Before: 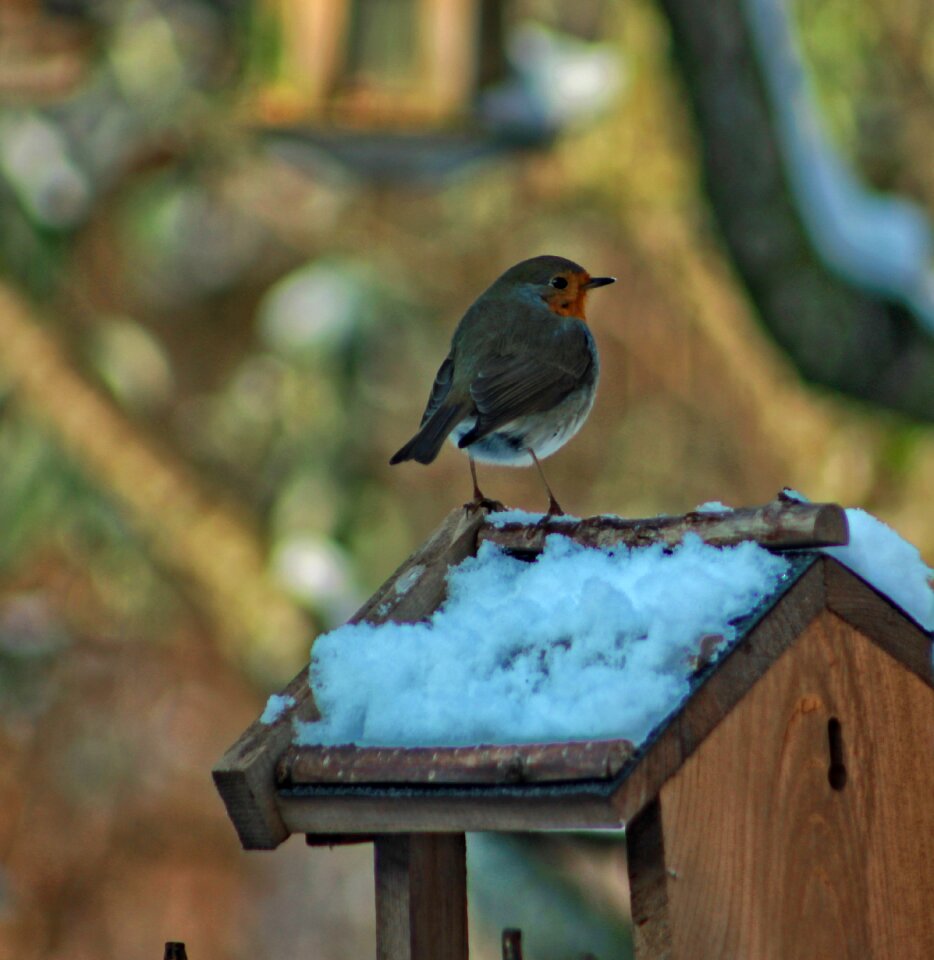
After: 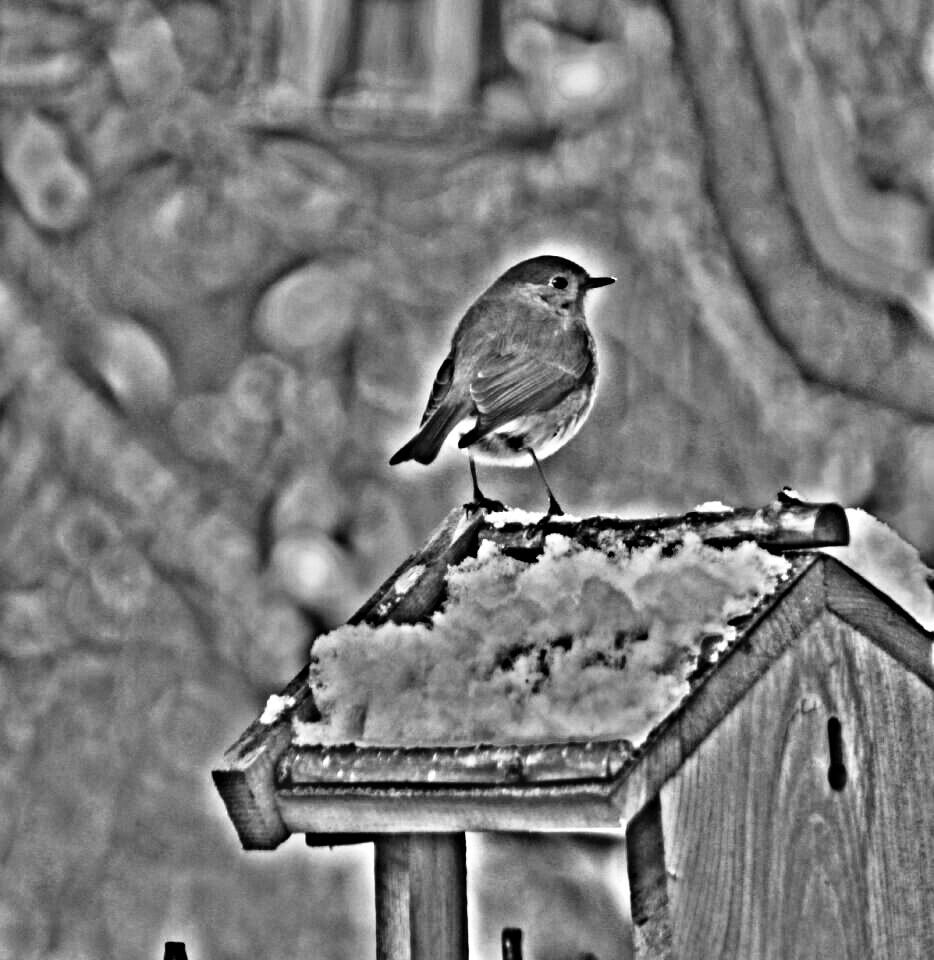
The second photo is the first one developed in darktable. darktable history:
tone curve: curves: ch0 [(0, 0) (0.003, 0.008) (0.011, 0.008) (0.025, 0.011) (0.044, 0.017) (0.069, 0.026) (0.1, 0.039) (0.136, 0.054) (0.177, 0.093) (0.224, 0.15) (0.277, 0.21) (0.335, 0.285) (0.399, 0.366) (0.468, 0.462) (0.543, 0.564) (0.623, 0.679) (0.709, 0.79) (0.801, 0.883) (0.898, 0.95) (1, 1)], preserve colors none
highpass: on, module defaults
color balance rgb: perceptual saturation grading › global saturation 20%, perceptual saturation grading › highlights -25%, perceptual saturation grading › shadows 50.52%, global vibrance 40.24%
shadows and highlights: radius 334.93, shadows 63.48, highlights 6.06, compress 87.7%, highlights color adjustment 39.73%, soften with gaussian
exposure: exposure 0.943 EV, compensate highlight preservation false
